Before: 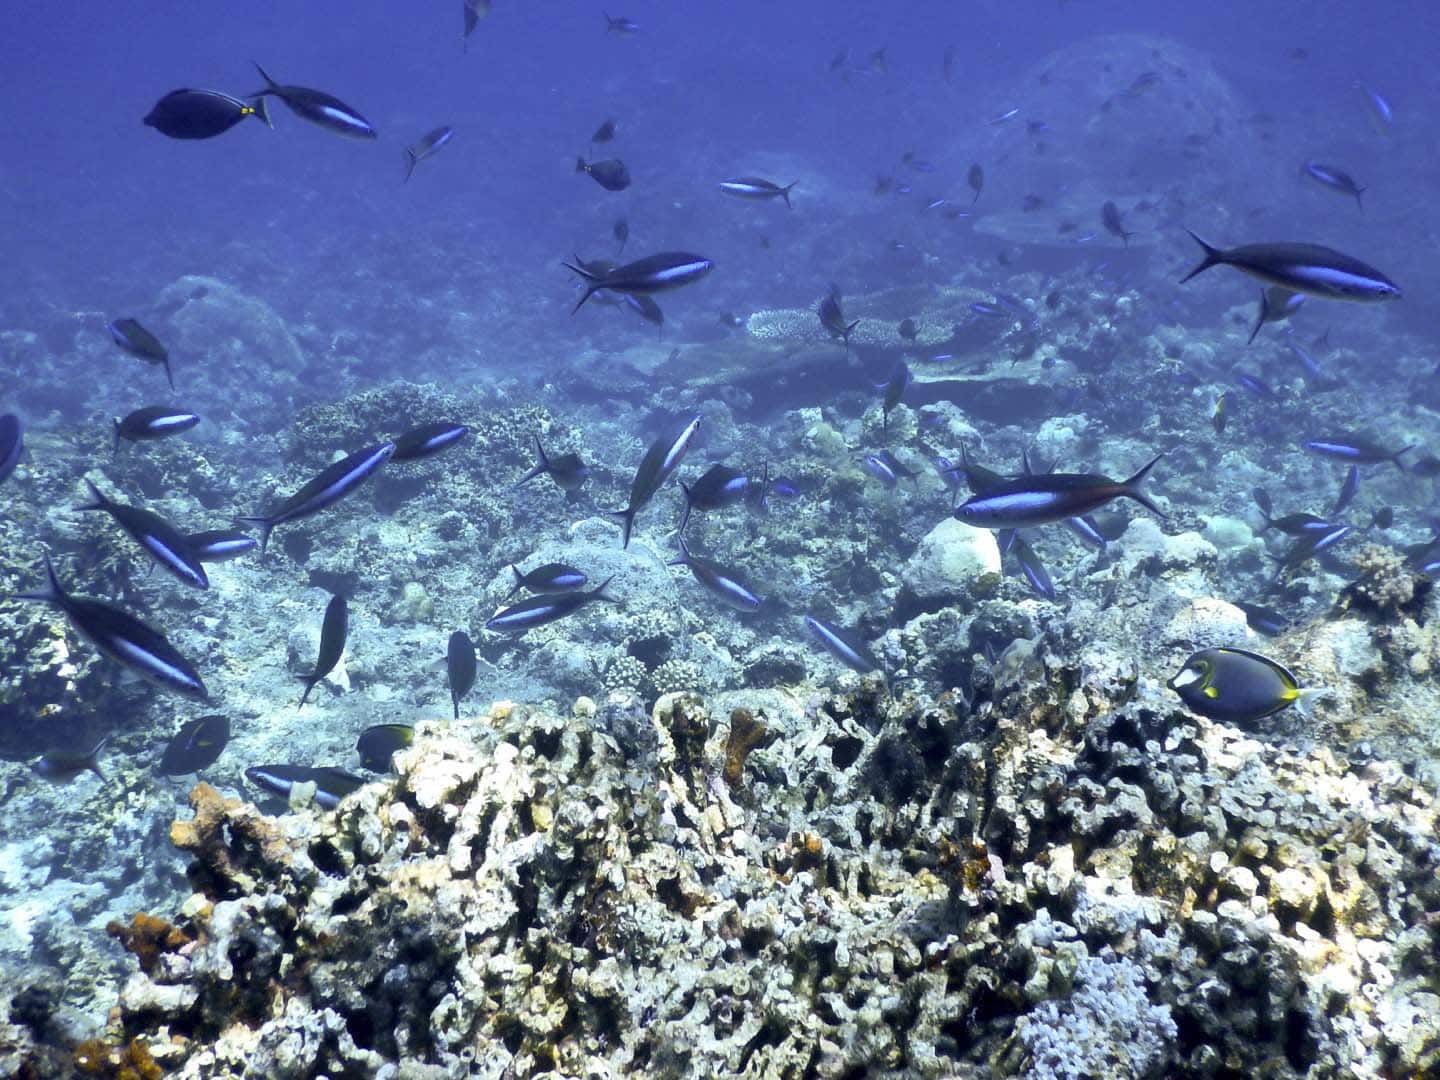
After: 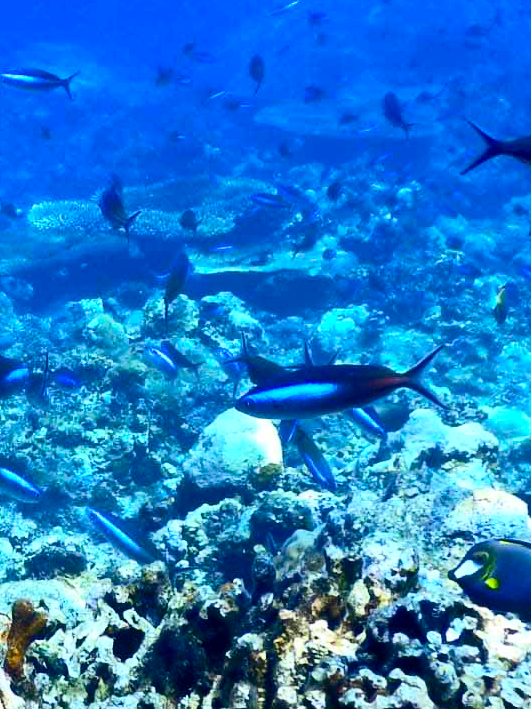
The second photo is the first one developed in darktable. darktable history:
crop and rotate: left 49.936%, top 10.094%, right 13.136%, bottom 24.256%
rotate and perspective: crop left 0, crop top 0
contrast brightness saturation: contrast 0.26, brightness 0.02, saturation 0.87
